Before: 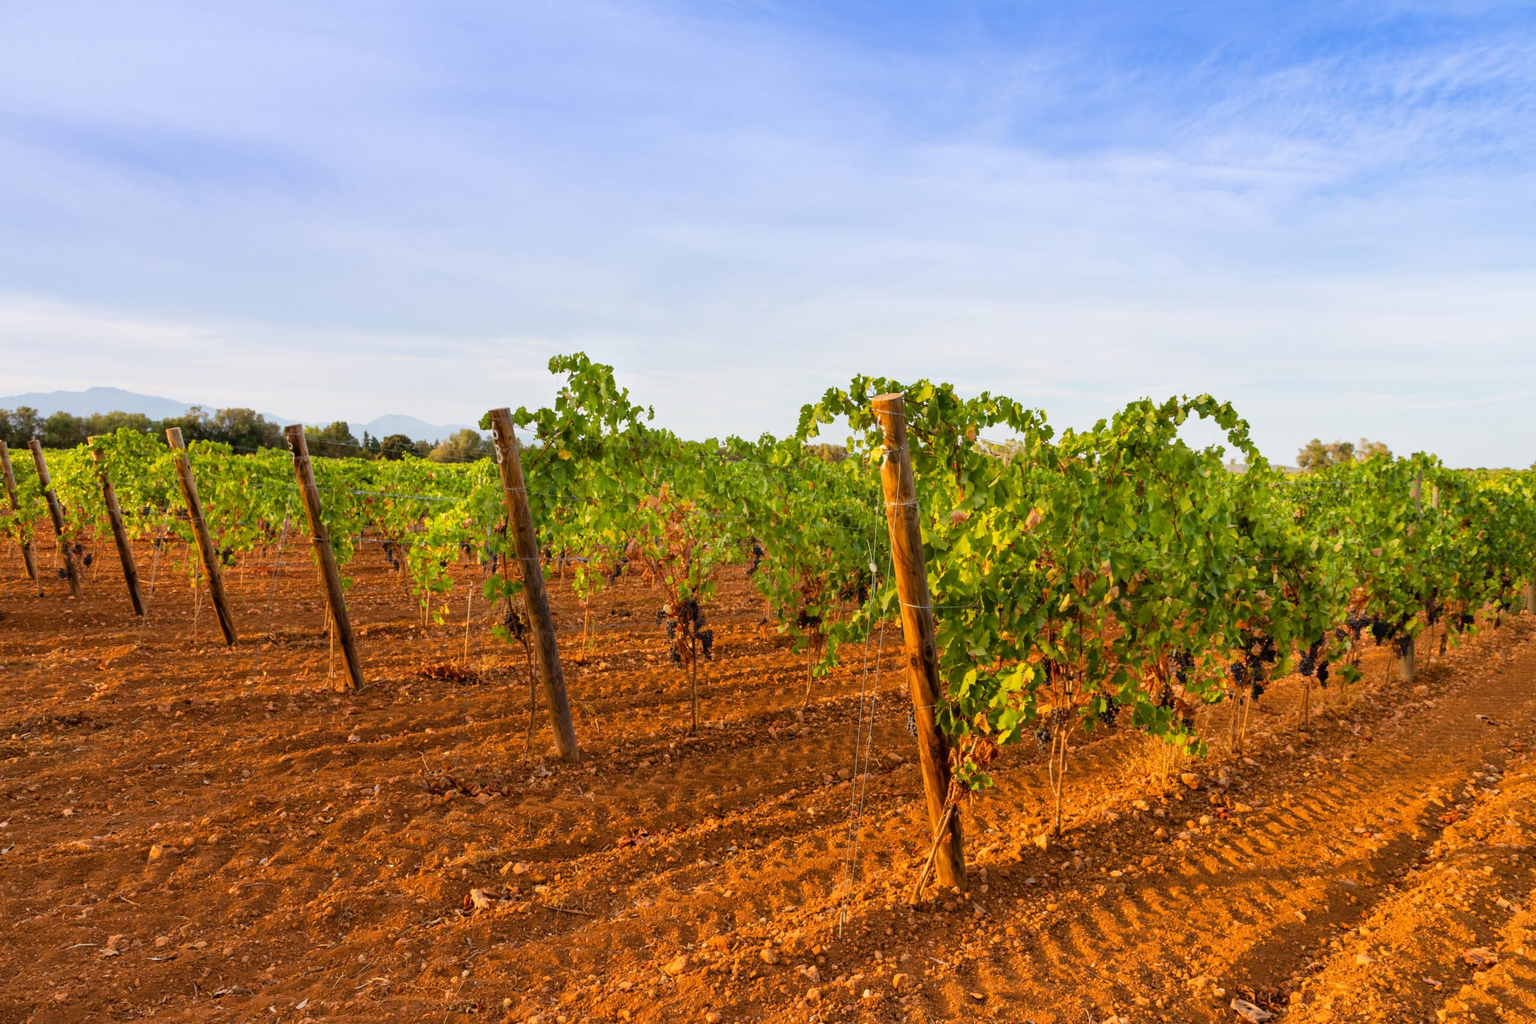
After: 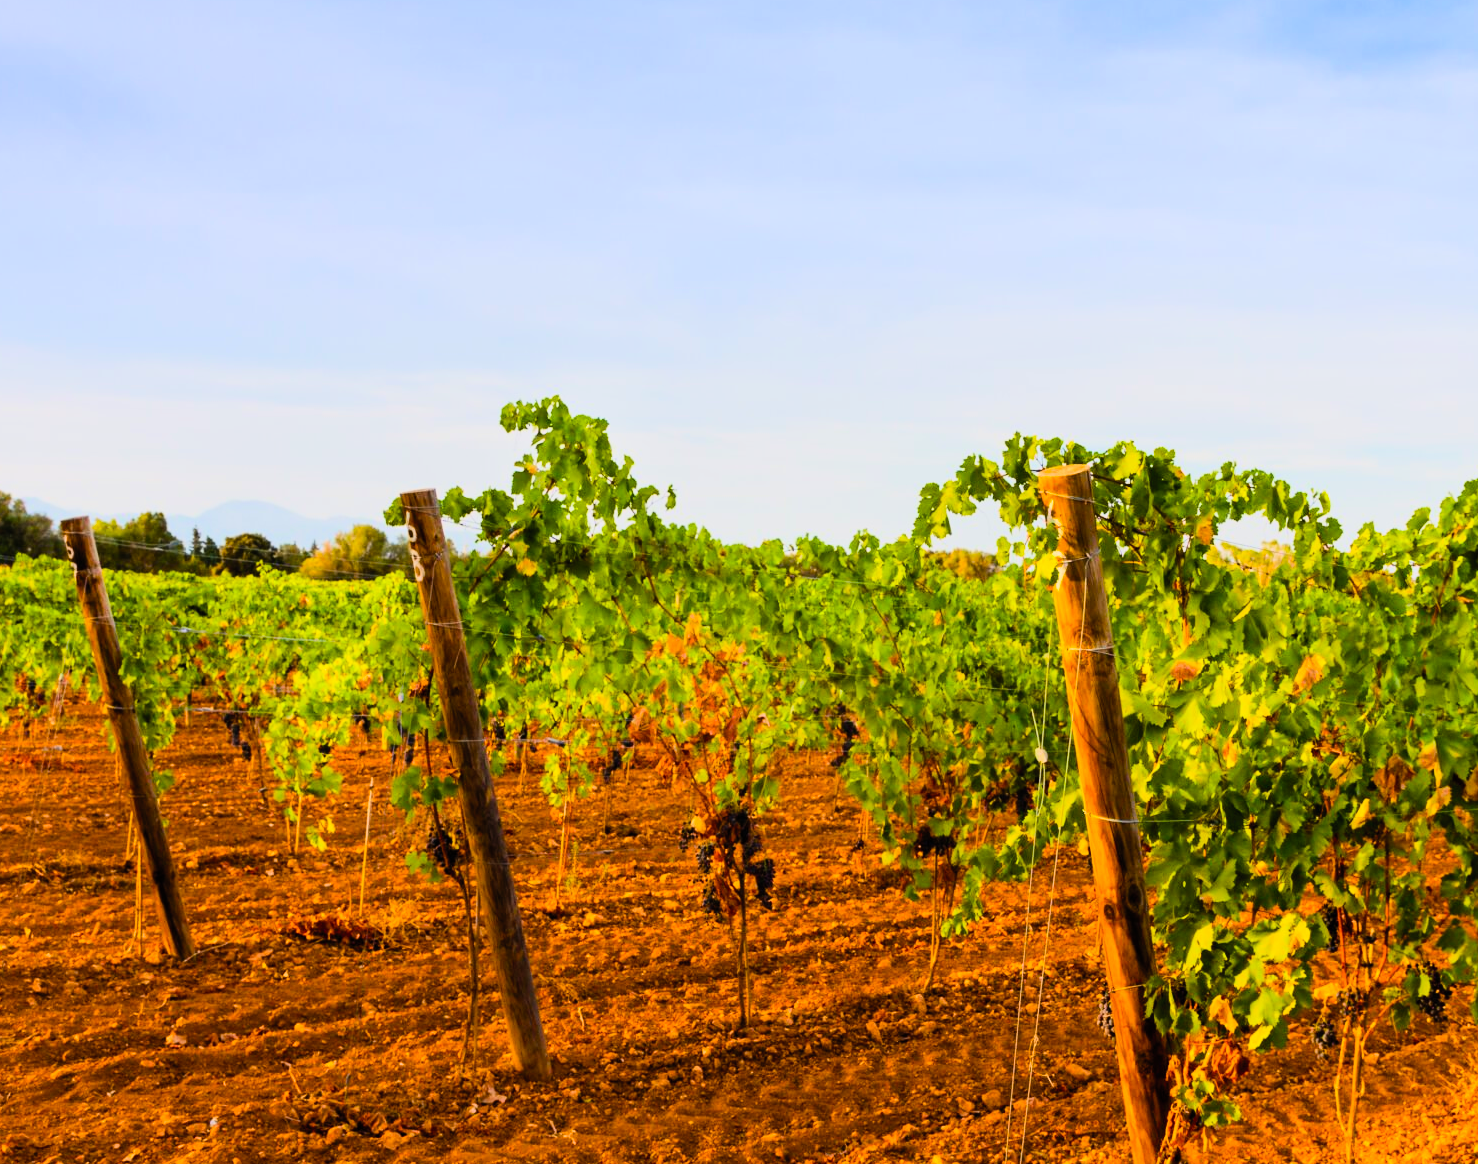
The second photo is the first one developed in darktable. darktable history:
contrast brightness saturation: contrast 0.2, brightness 0.16, saturation 0.22
color balance rgb: perceptual saturation grading › global saturation 30%, global vibrance 20%
crop: left 16.202%, top 11.208%, right 26.045%, bottom 20.557%
filmic rgb: black relative exposure -7.5 EV, white relative exposure 5 EV, hardness 3.31, contrast 1.3, contrast in shadows safe
